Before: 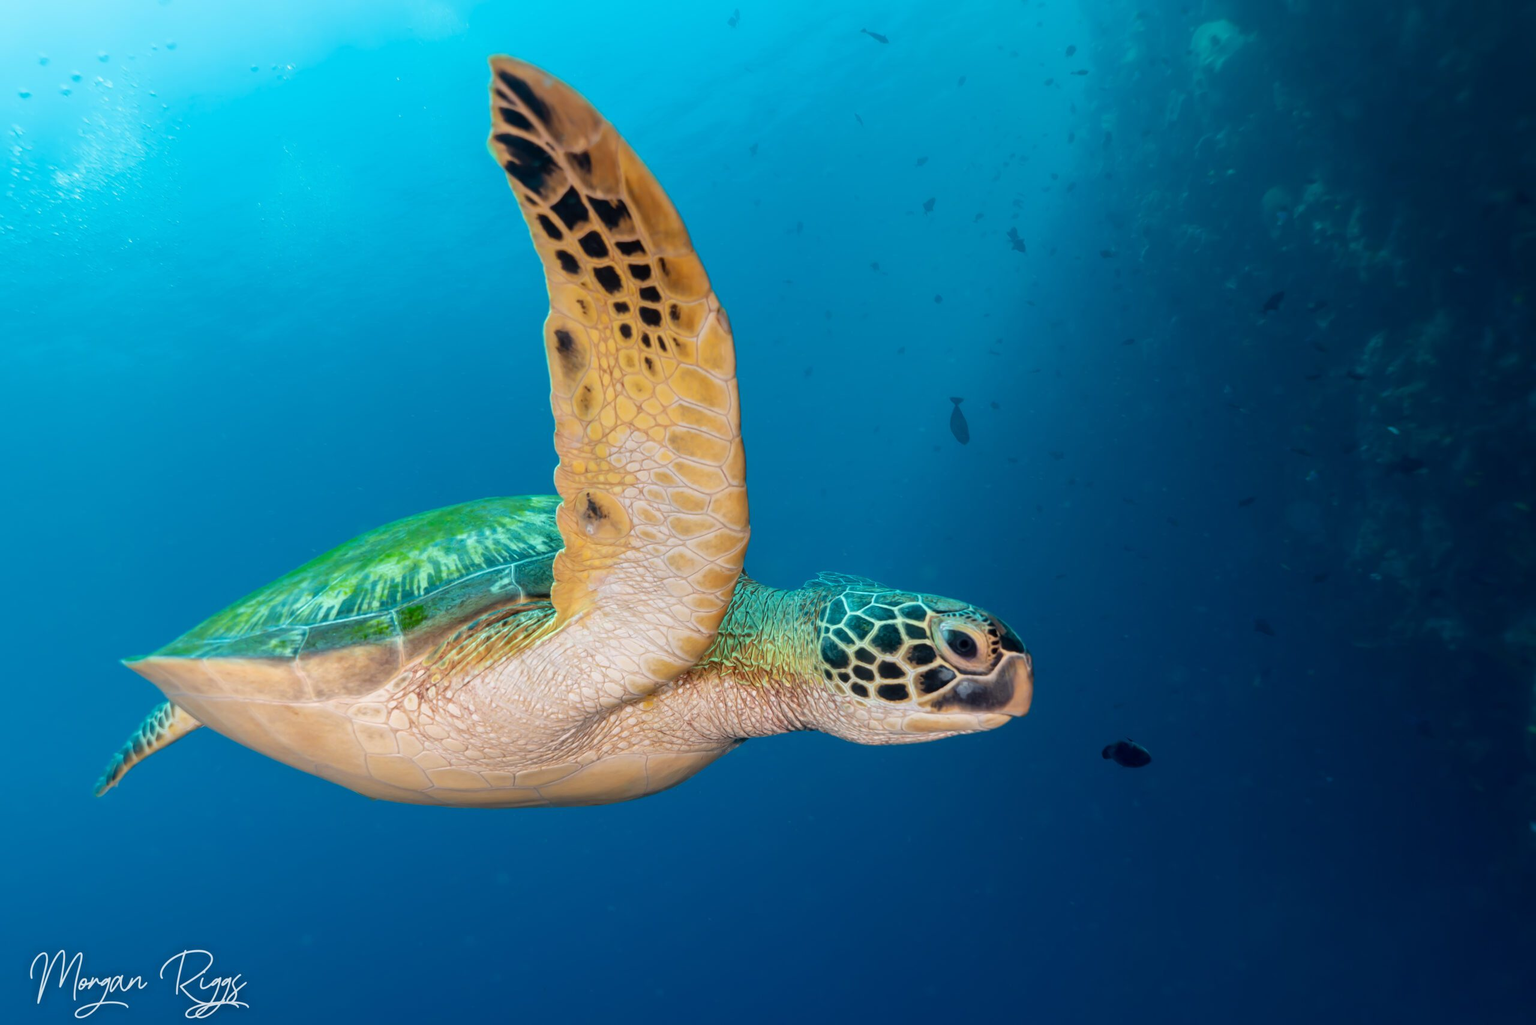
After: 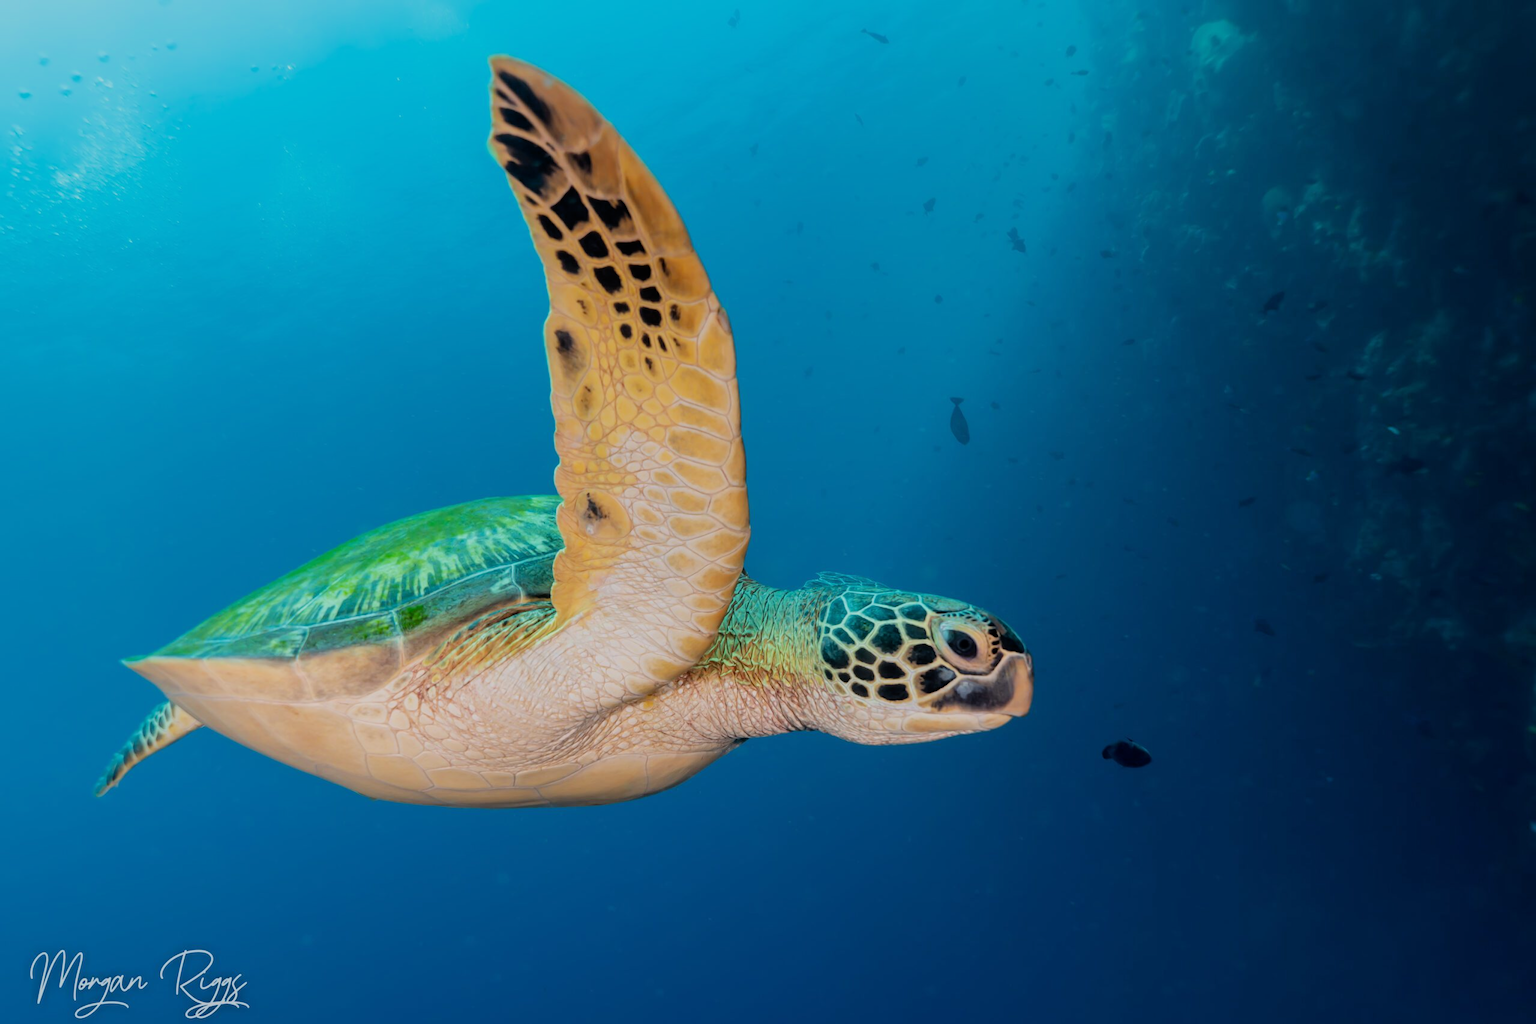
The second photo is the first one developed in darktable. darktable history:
filmic rgb: black relative exposure -8.42 EV, white relative exposure 4.68 EV, hardness 3.82, color science v6 (2022)
